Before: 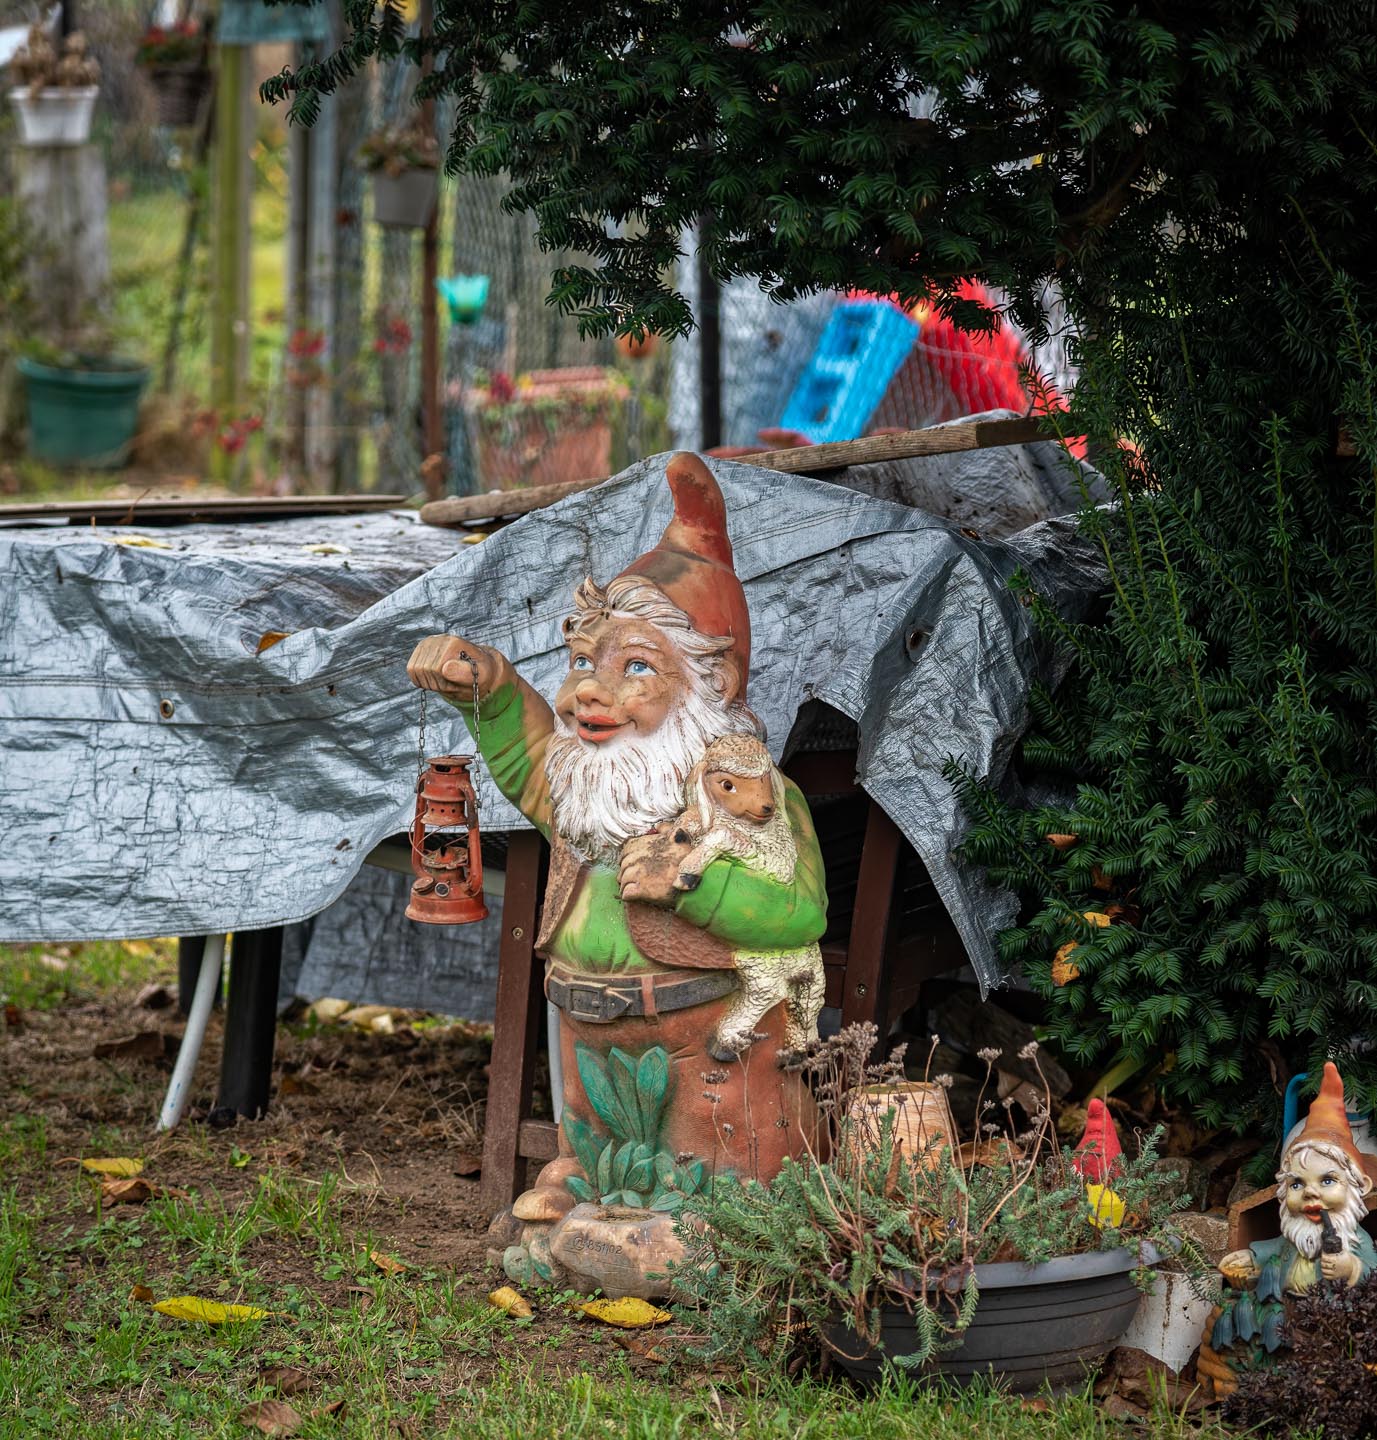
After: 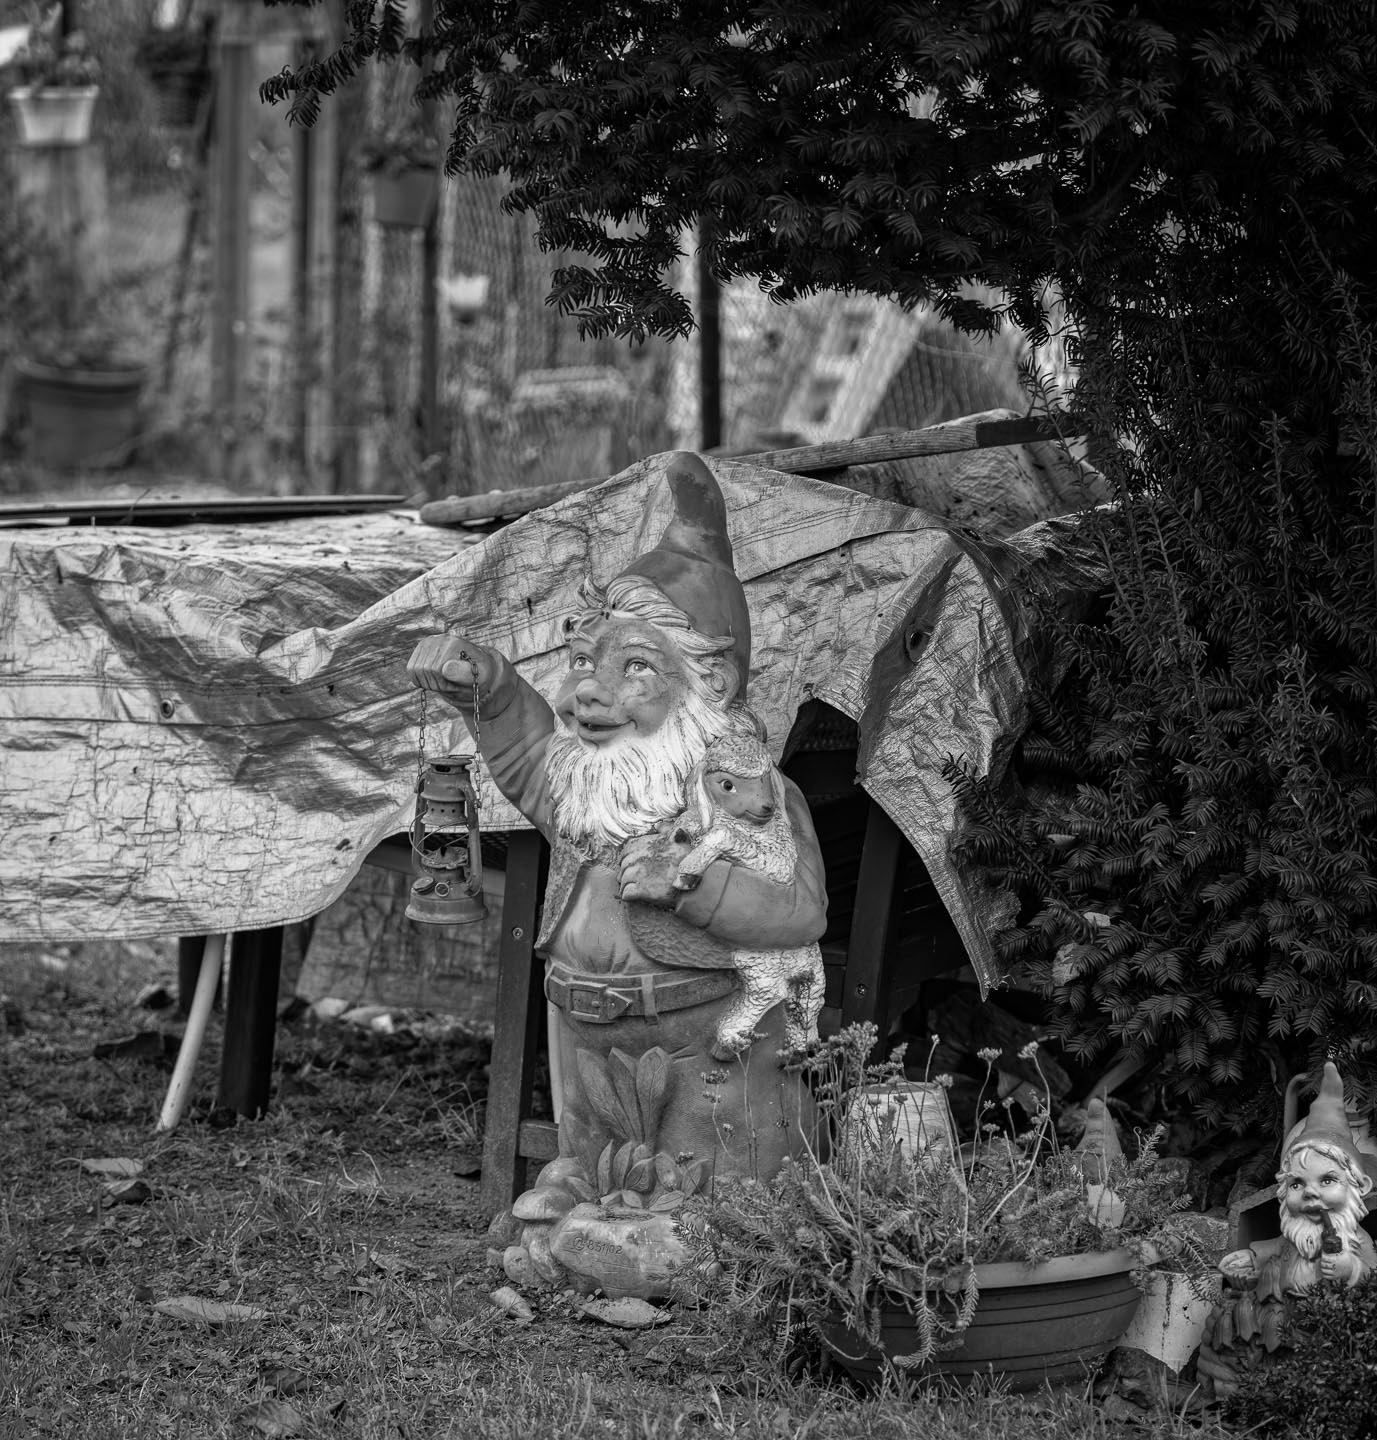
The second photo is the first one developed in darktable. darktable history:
color calibration: output gray [0.21, 0.42, 0.37, 0], illuminant same as pipeline (D50), adaptation XYZ, x 0.346, y 0.358, temperature 5007.66 K, saturation algorithm version 1 (2020)
